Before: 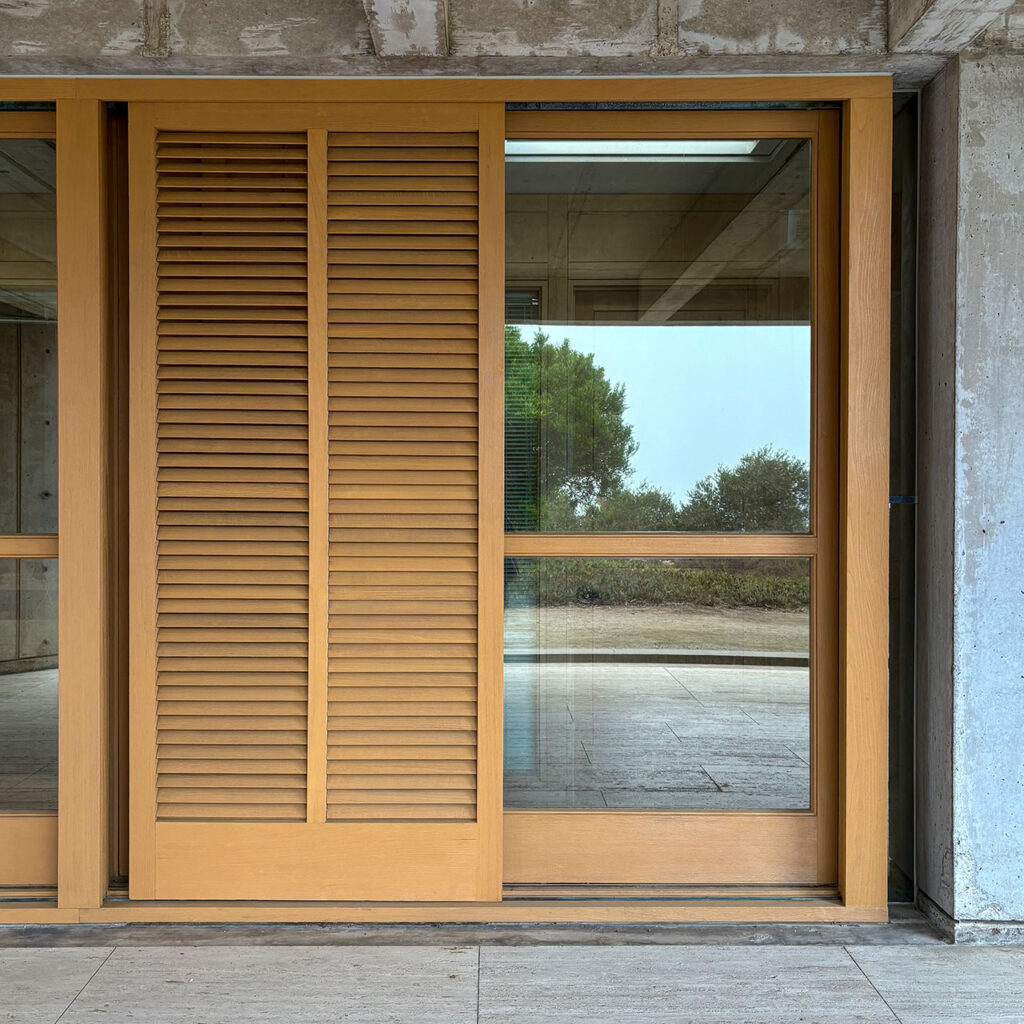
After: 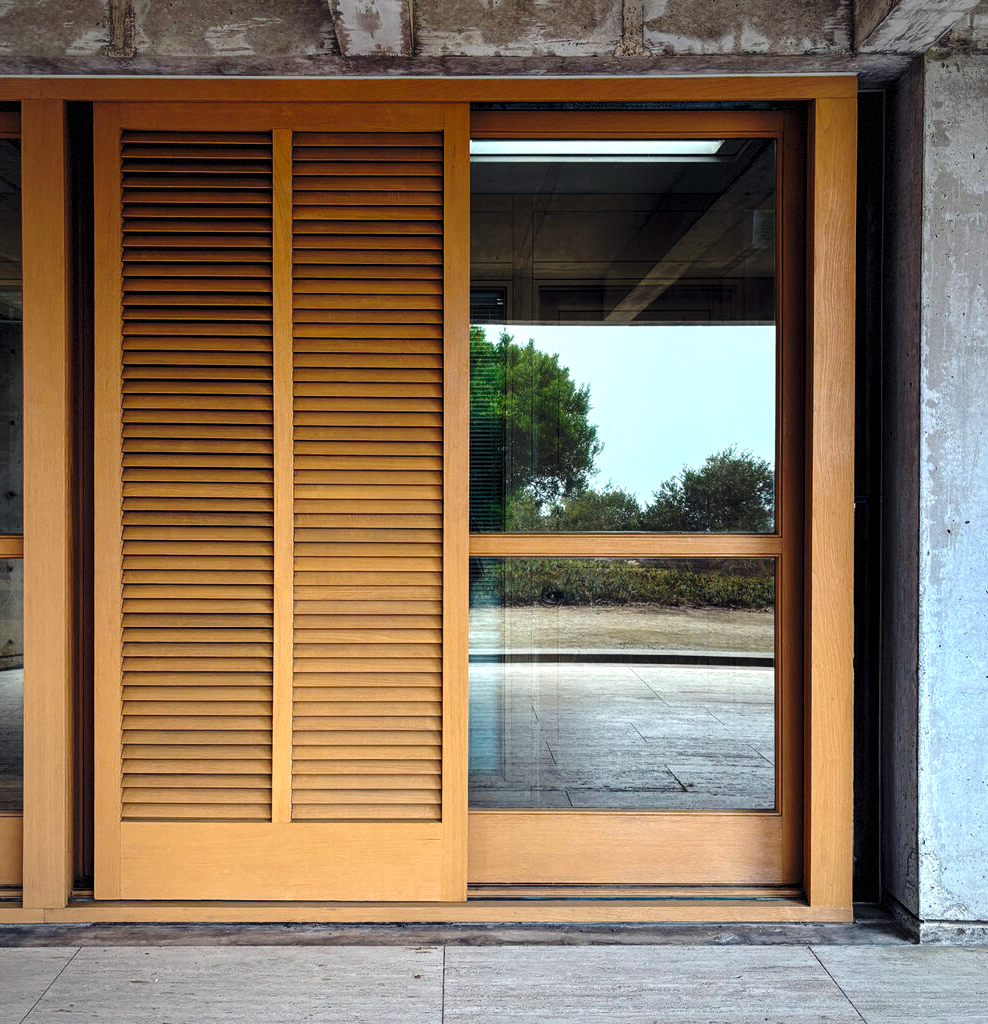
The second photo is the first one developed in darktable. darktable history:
crop and rotate: left 3.441%
tone equalizer: on, module defaults
color balance rgb: power › chroma 0.303%, power › hue 22.72°, global offset › chroma 0.248%, global offset › hue 256.36°, perceptual saturation grading › global saturation 20%, perceptual saturation grading › highlights -25.486%, perceptual saturation grading › shadows 26.137%, global vibrance 14.727%
base curve: curves: ch0 [(0, 0) (0.073, 0.04) (0.157, 0.139) (0.492, 0.492) (0.758, 0.758) (1, 1)], preserve colors none
levels: levels [0.052, 0.496, 0.908]
vignetting: fall-off radius 80.98%, brightness -0.403, saturation -0.307, dithering 8-bit output
